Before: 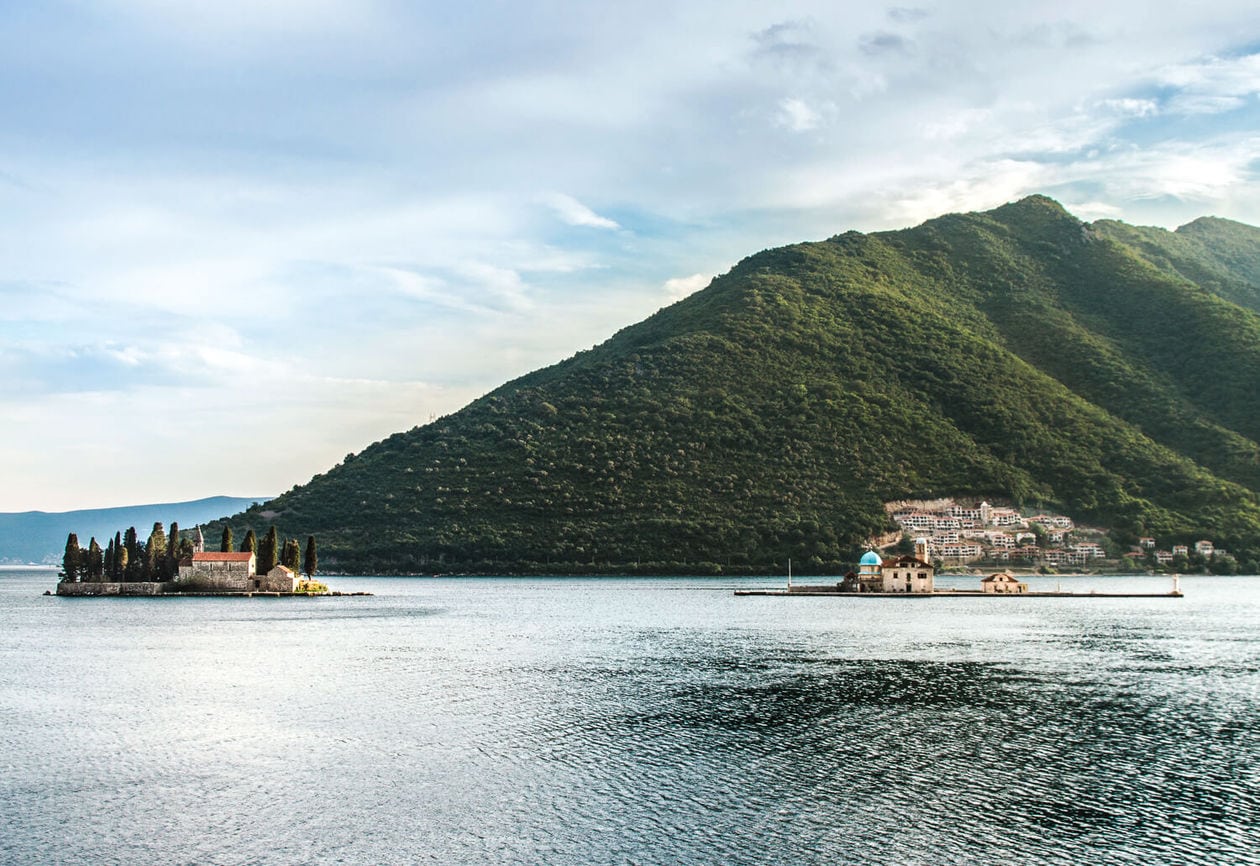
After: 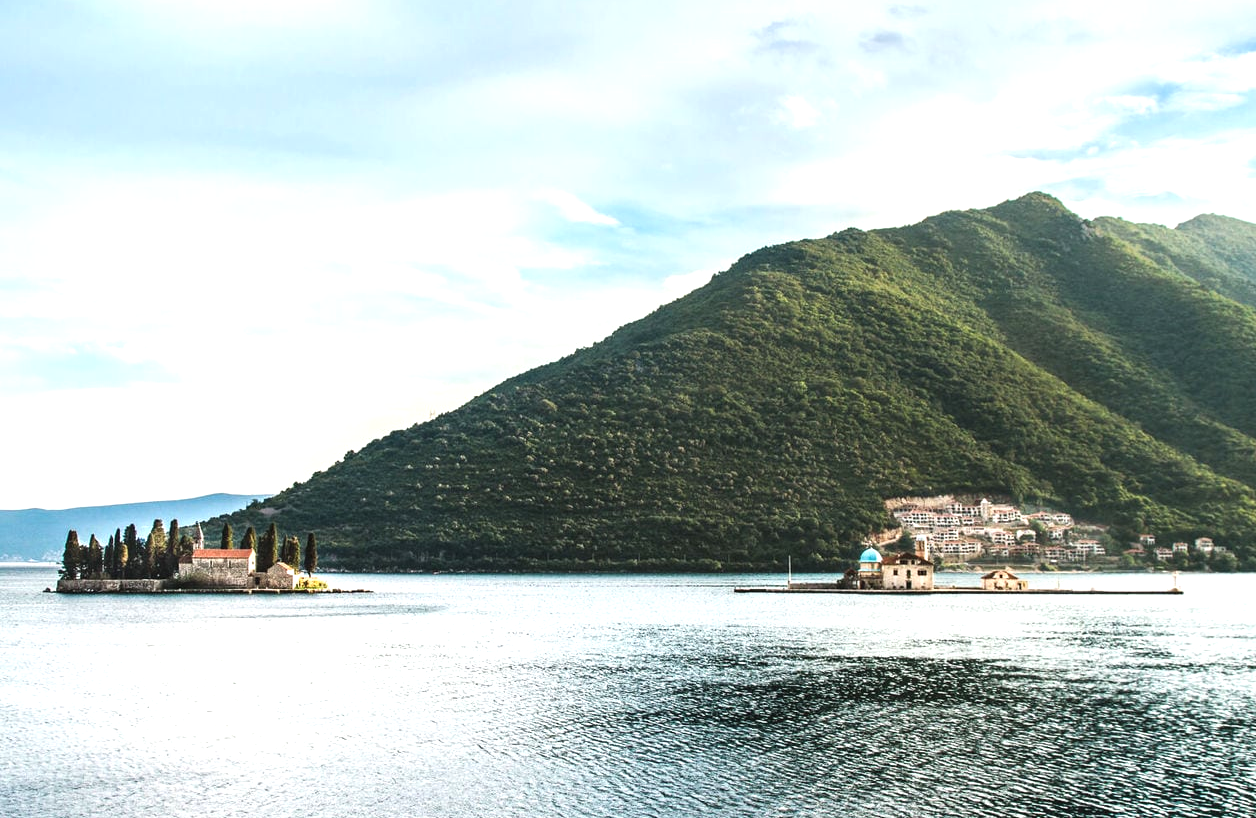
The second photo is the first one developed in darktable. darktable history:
contrast brightness saturation: contrast 0.07
crop: top 0.448%, right 0.264%, bottom 5.045%
exposure: black level correction -0.002, exposure 0.54 EV, compensate highlight preservation false
